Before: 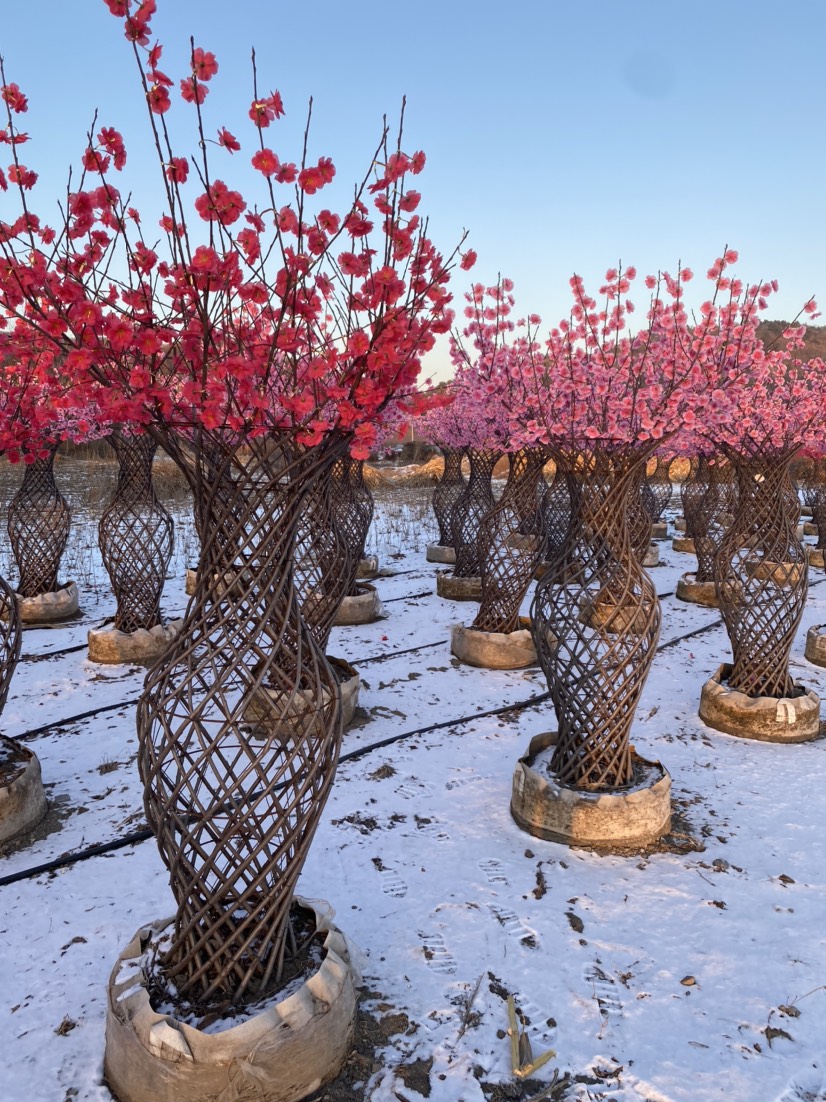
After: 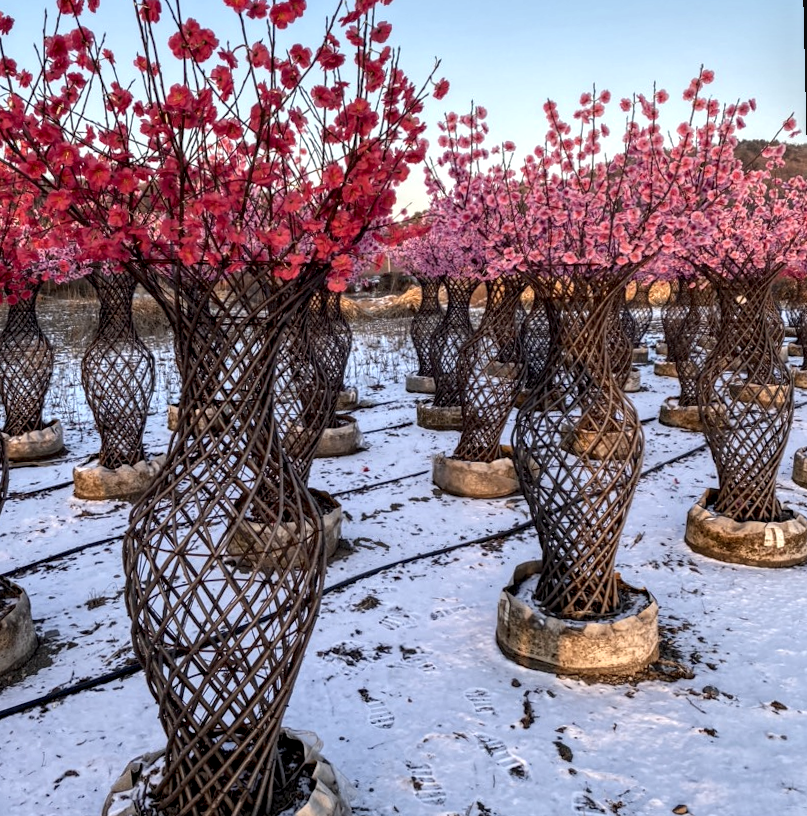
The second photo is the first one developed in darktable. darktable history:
rotate and perspective: rotation -1.32°, lens shift (horizontal) -0.031, crop left 0.015, crop right 0.985, crop top 0.047, crop bottom 0.982
crop and rotate: left 1.814%, top 12.818%, right 0.25%, bottom 9.225%
local contrast: highlights 60%, shadows 60%, detail 160%
